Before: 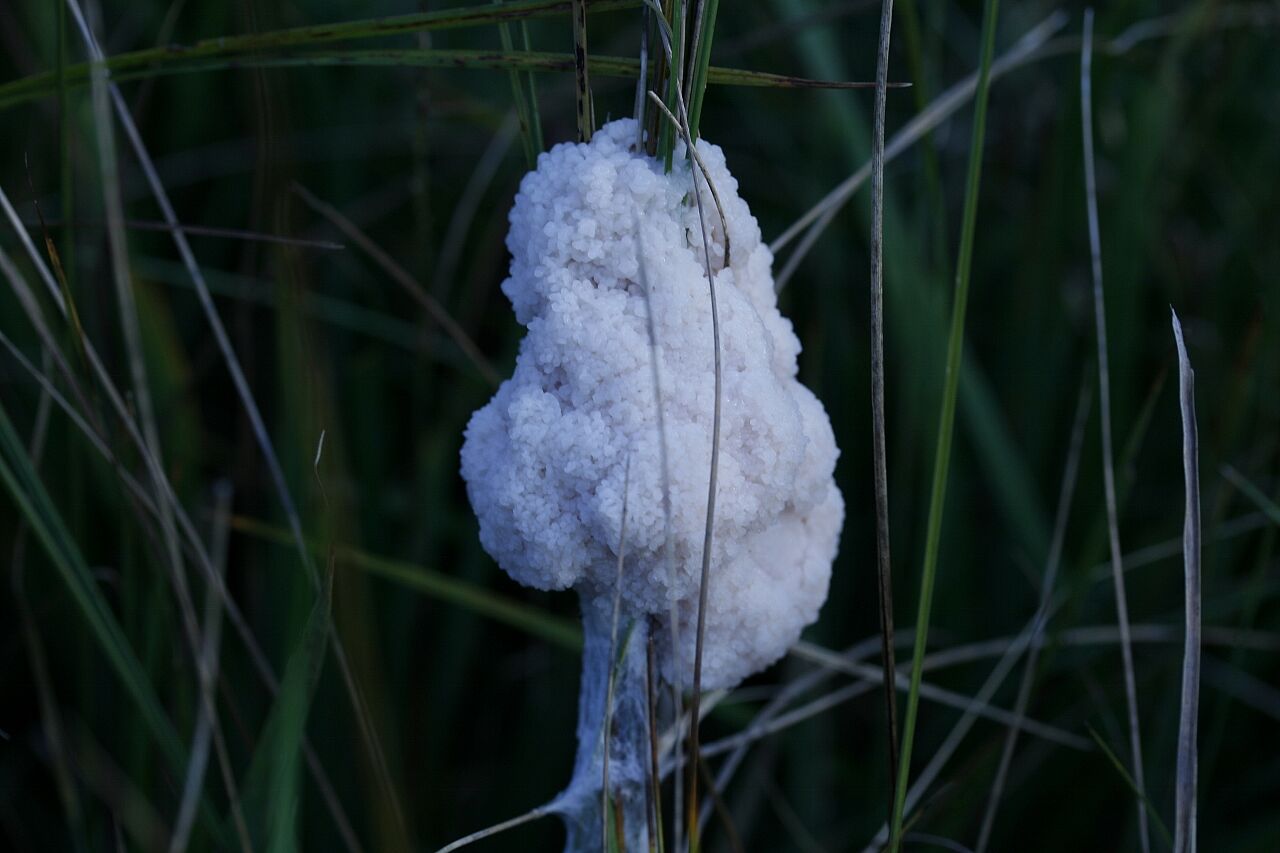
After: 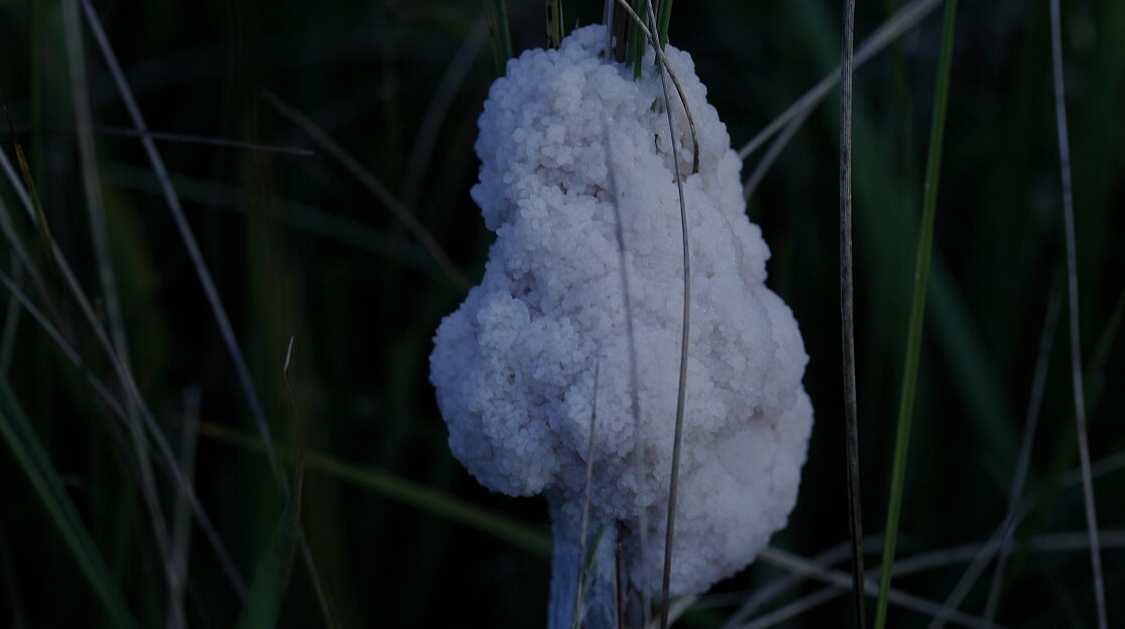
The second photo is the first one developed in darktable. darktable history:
exposure: exposure -0.97 EV, compensate highlight preservation false
tone equalizer: -8 EV -0.557 EV
crop and rotate: left 2.443%, top 11.101%, right 9.632%, bottom 15.082%
